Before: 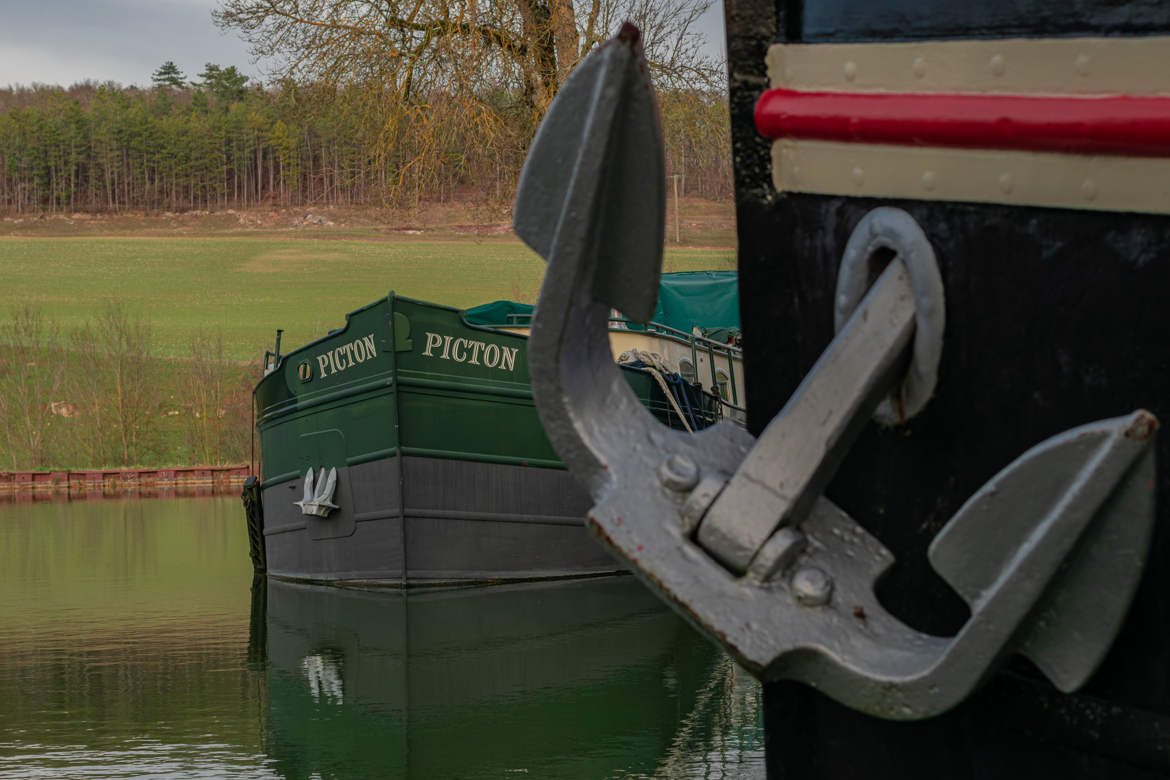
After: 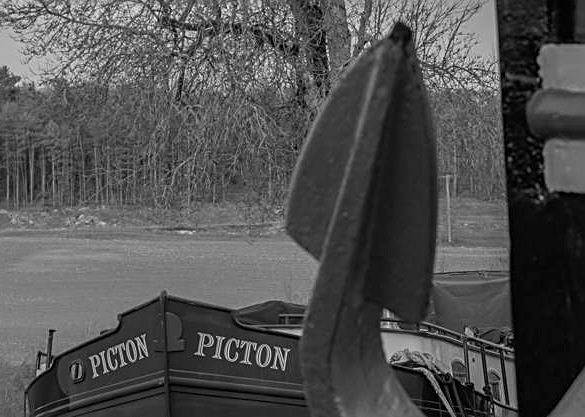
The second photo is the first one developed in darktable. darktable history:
sharpen: on, module defaults
monochrome: on, module defaults
crop: left 19.556%, right 30.401%, bottom 46.458%
color correction: highlights a* 7.34, highlights b* 4.37
